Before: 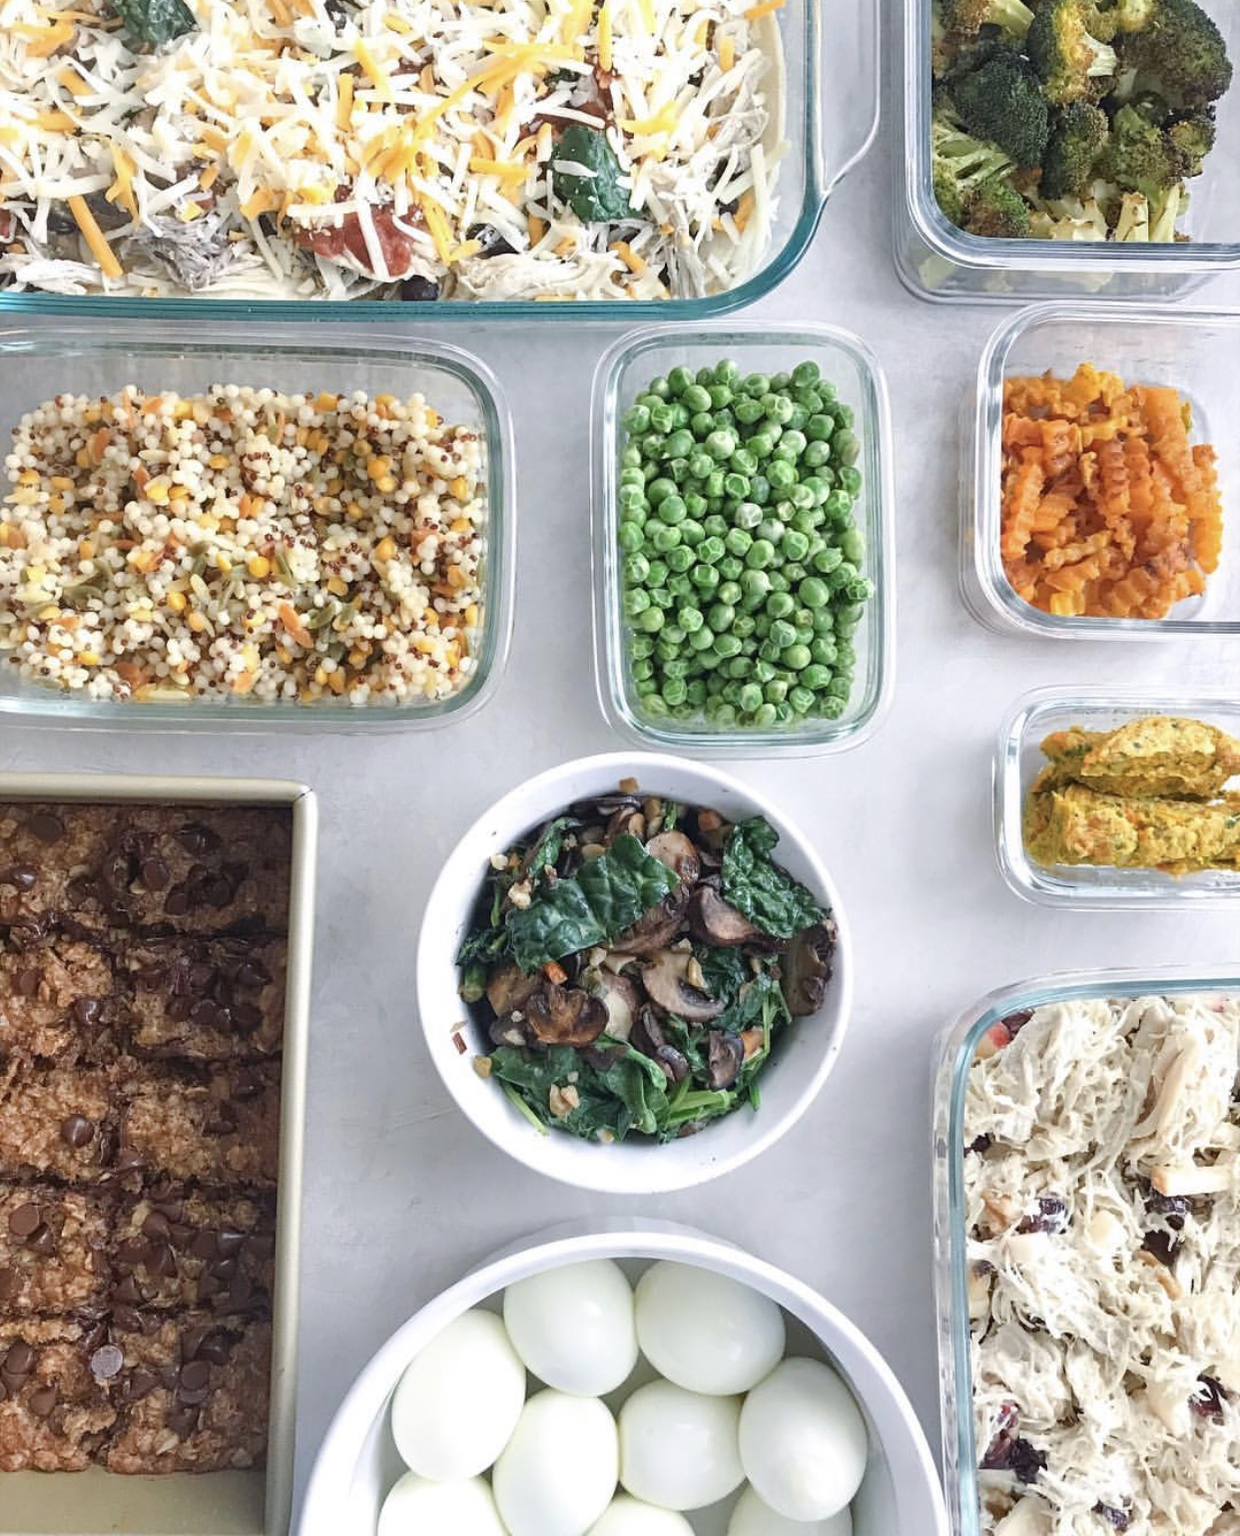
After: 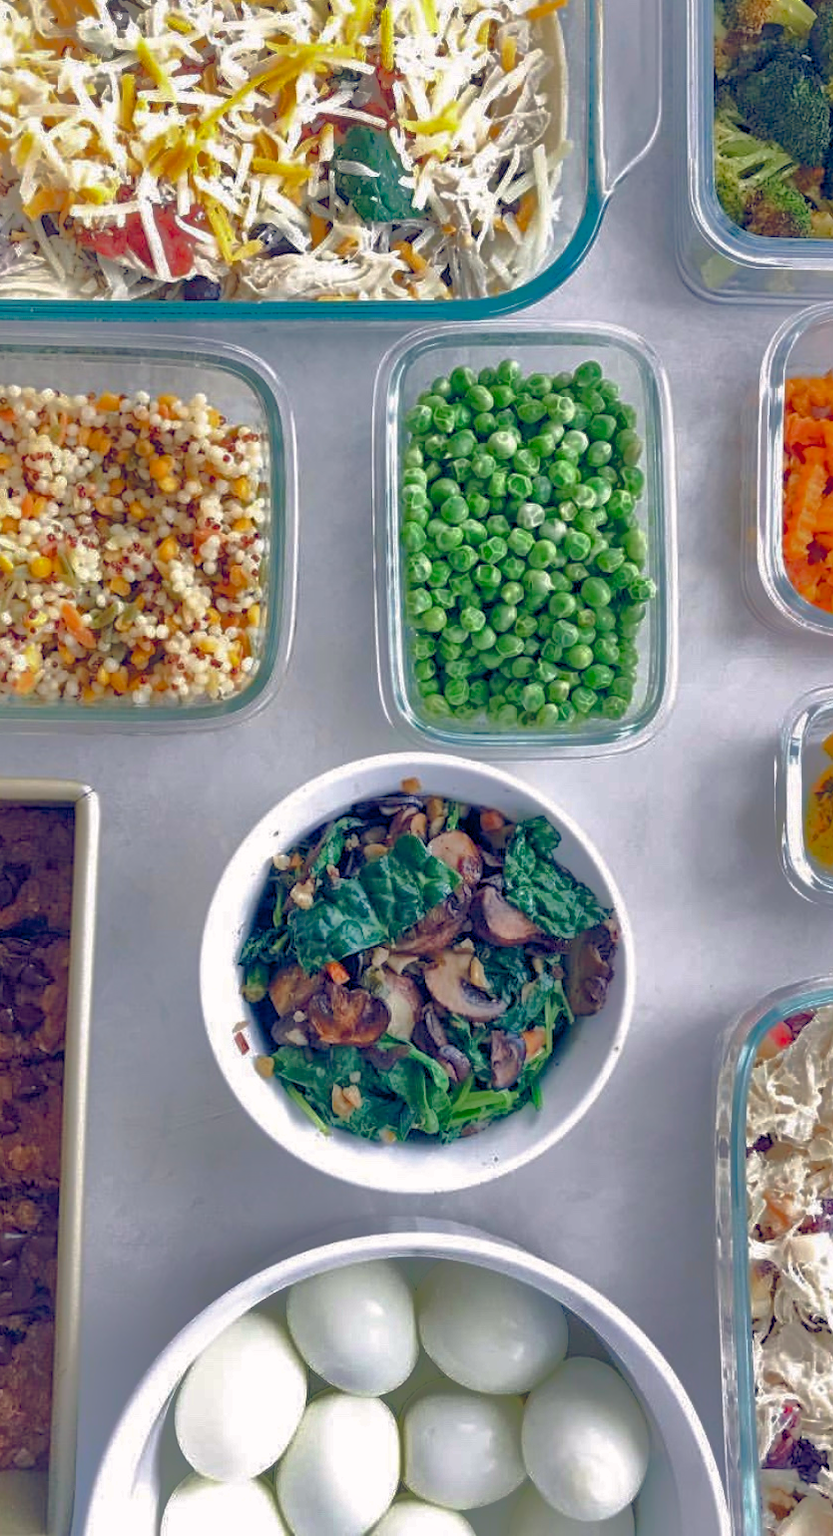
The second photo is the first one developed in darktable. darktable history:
shadows and highlights: shadows 38.89, highlights -75.9, highlights color adjustment 41.93%
color balance rgb: highlights gain › chroma 0.233%, highlights gain › hue 331.77°, global offset › luminance -0.301%, global offset › chroma 0.313%, global offset › hue 261.55°, perceptual saturation grading › global saturation 38.957%, perceptual saturation grading › highlights -50.605%, perceptual saturation grading › shadows 30.382%, global vibrance 27.023%
crop and rotate: left 17.553%, right 15.192%
color correction: highlights b* 3.04
